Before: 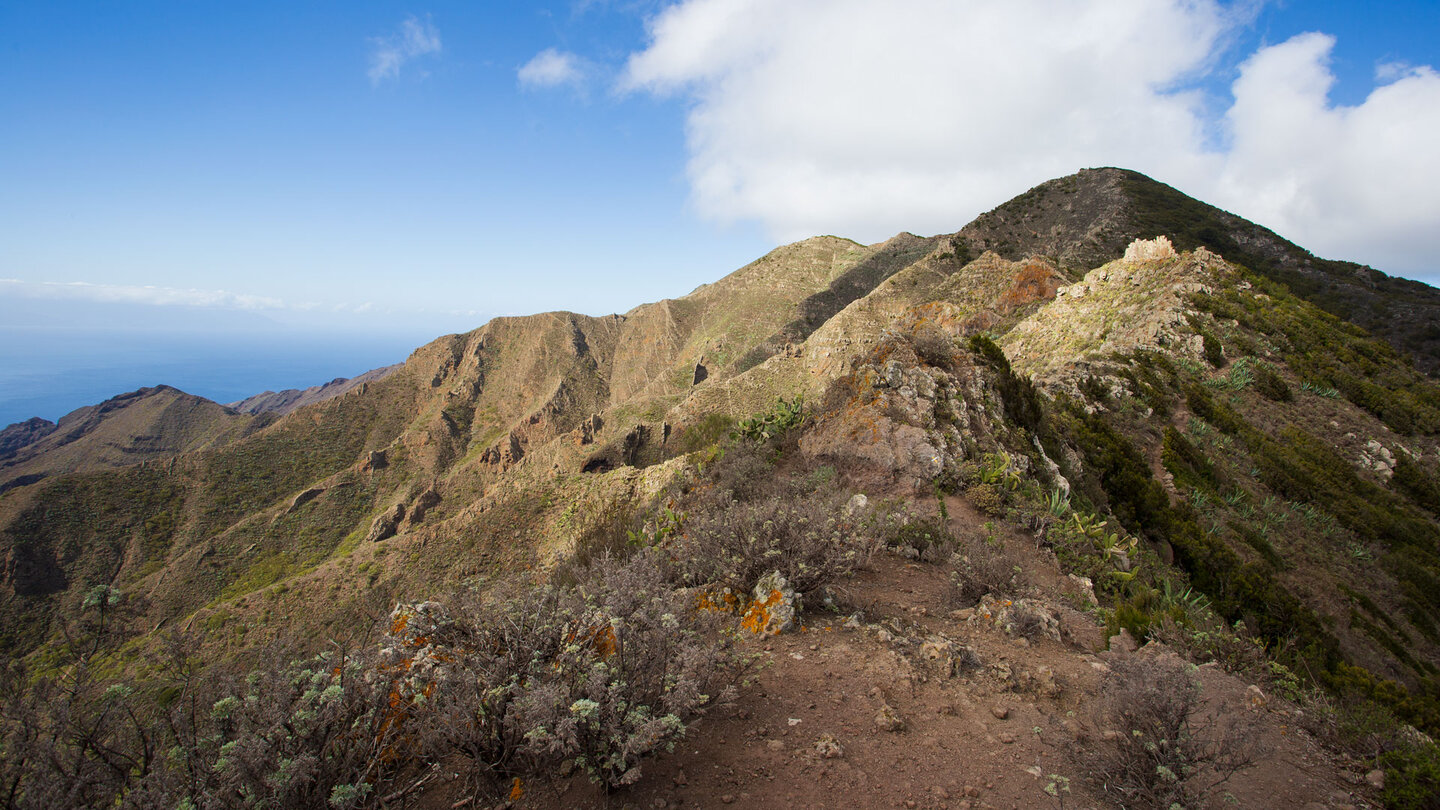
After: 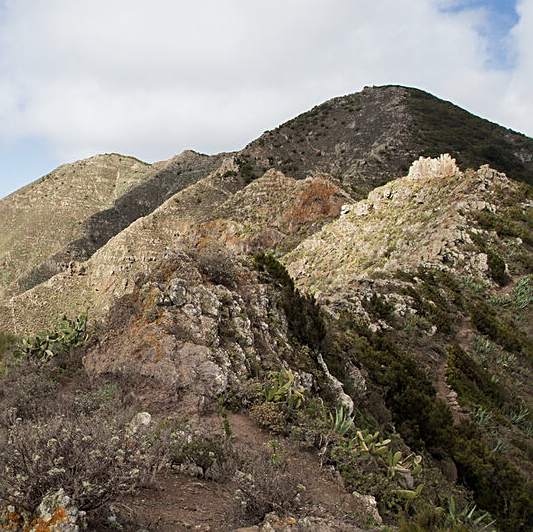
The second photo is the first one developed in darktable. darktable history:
color correction: highlights b* 0.067, saturation 0.785
crop and rotate: left 49.73%, top 10.148%, right 13.195%, bottom 24.066%
sharpen: amount 0.493
exposure: exposure -0.018 EV, compensate highlight preservation false
